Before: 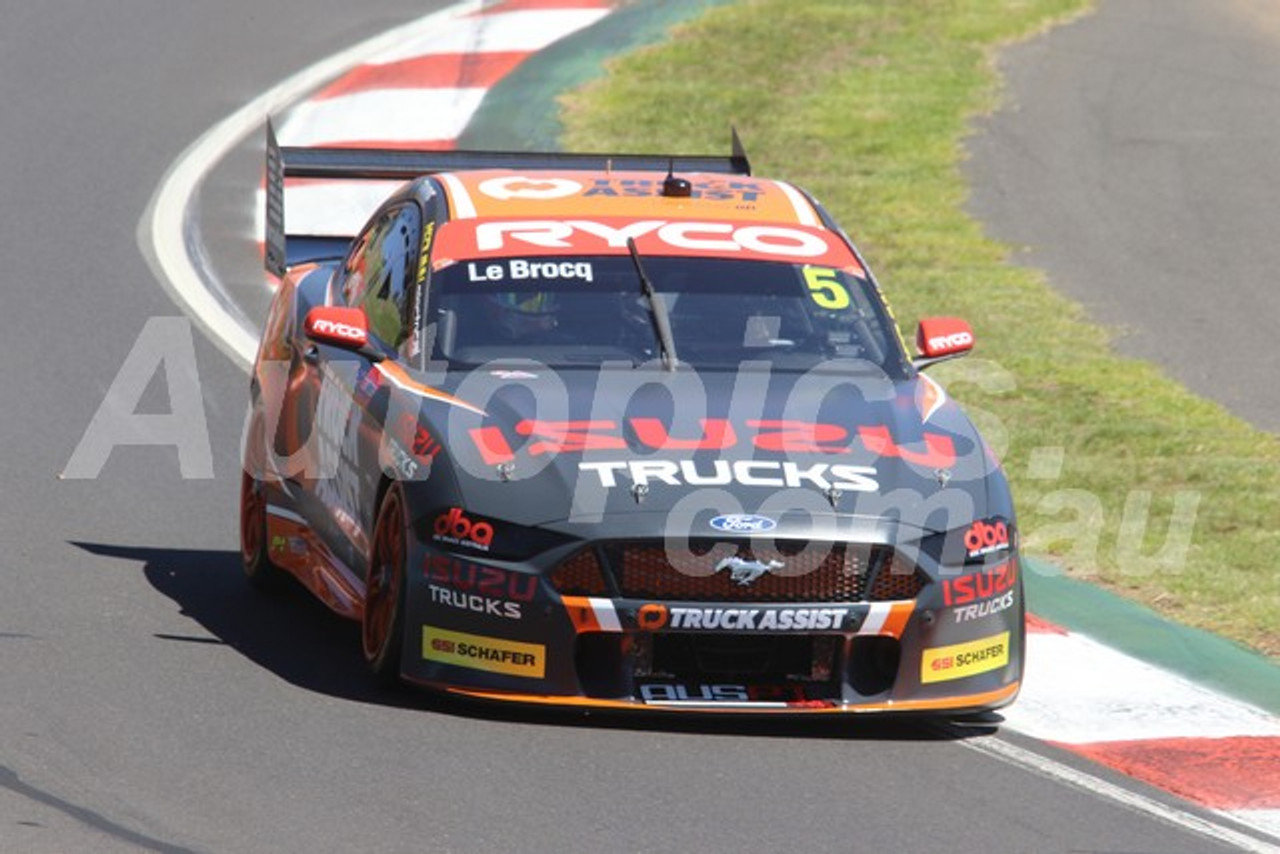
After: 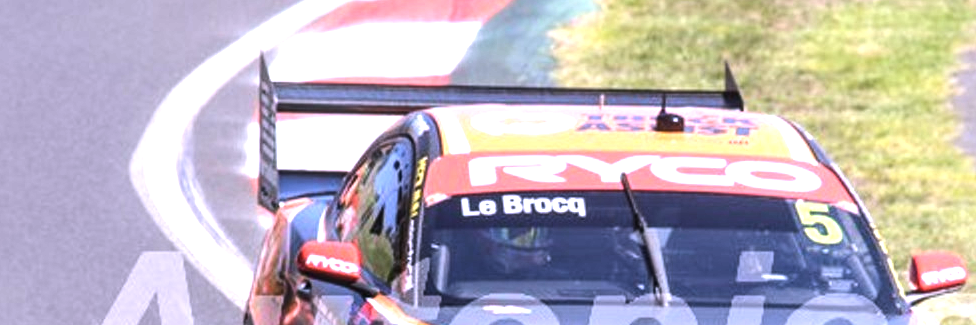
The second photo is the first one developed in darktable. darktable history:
tone equalizer: -8 EV -1.08 EV, -7 EV -1.01 EV, -6 EV -0.867 EV, -5 EV -0.578 EV, -3 EV 0.578 EV, -2 EV 0.867 EV, -1 EV 1.01 EV, +0 EV 1.08 EV, edges refinement/feathering 500, mask exposure compensation -1.57 EV, preserve details no
local contrast: on, module defaults
crop: left 0.579%, top 7.627%, right 23.167%, bottom 54.275%
white balance: red 1.042, blue 1.17
